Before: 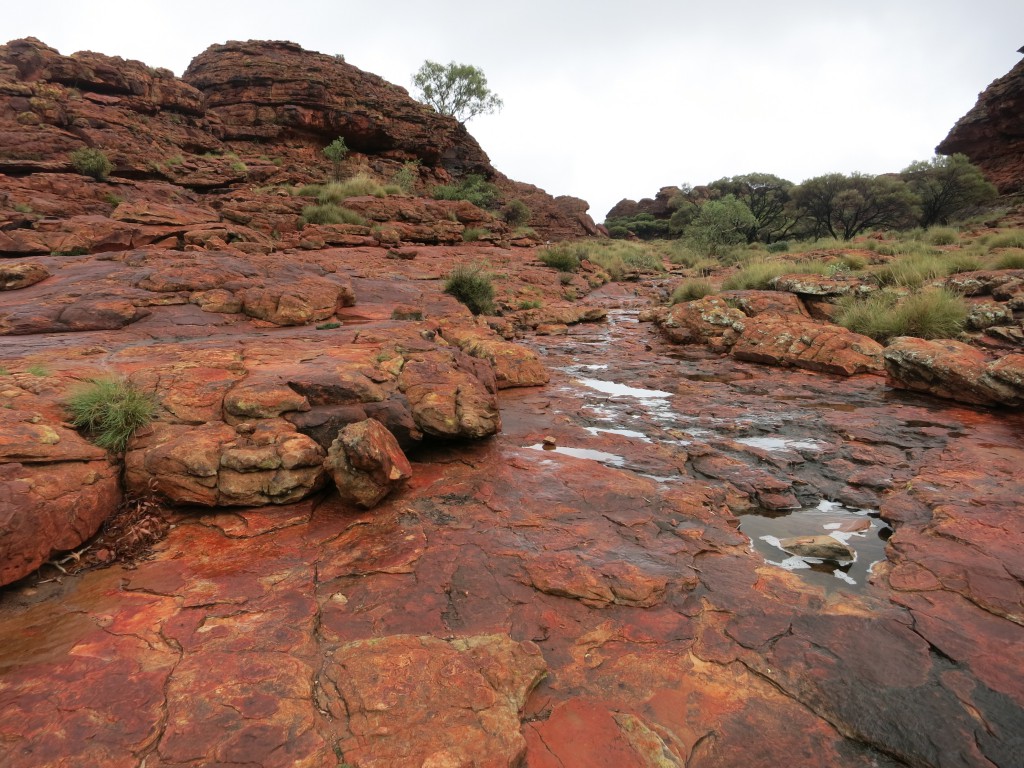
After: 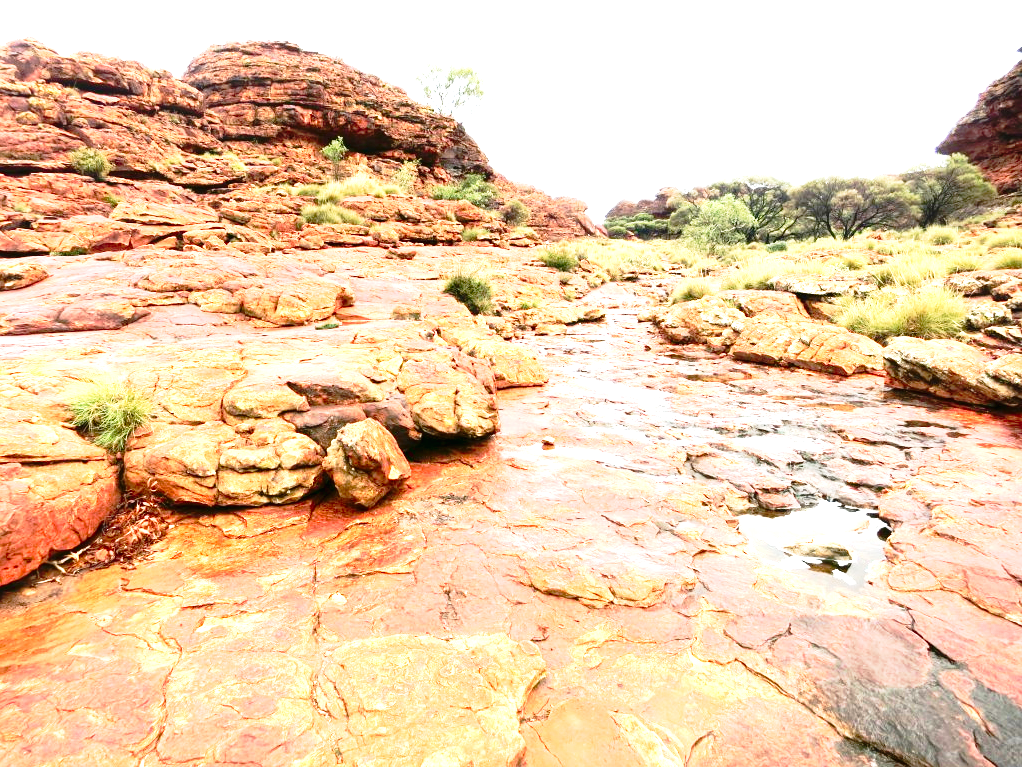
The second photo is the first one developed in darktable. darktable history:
crop: left 0.163%
exposure: black level correction 0.001, exposure 2.639 EV, compensate highlight preservation false
contrast brightness saturation: contrast 0.117, brightness -0.119, saturation 0.195
tone curve: curves: ch0 [(0, 0.009) (0.105, 0.08) (0.195, 0.18) (0.283, 0.316) (0.384, 0.434) (0.485, 0.531) (0.638, 0.69) (0.81, 0.872) (1, 0.977)]; ch1 [(0, 0) (0.161, 0.092) (0.35, 0.33) (0.379, 0.401) (0.456, 0.469) (0.502, 0.5) (0.525, 0.514) (0.586, 0.604) (0.642, 0.645) (0.858, 0.817) (1, 0.942)]; ch2 [(0, 0) (0.371, 0.362) (0.437, 0.437) (0.48, 0.49) (0.53, 0.515) (0.56, 0.571) (0.622, 0.606) (0.881, 0.795) (1, 0.929)], preserve colors none
